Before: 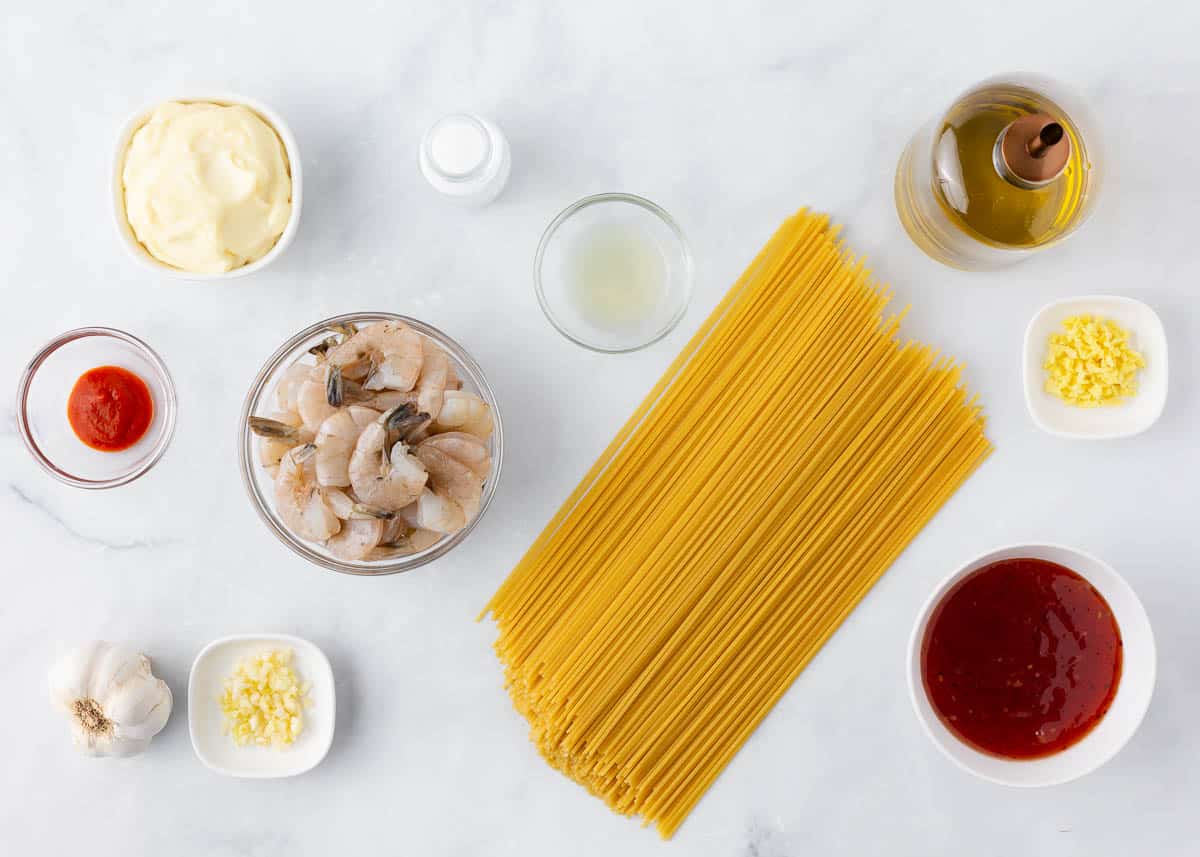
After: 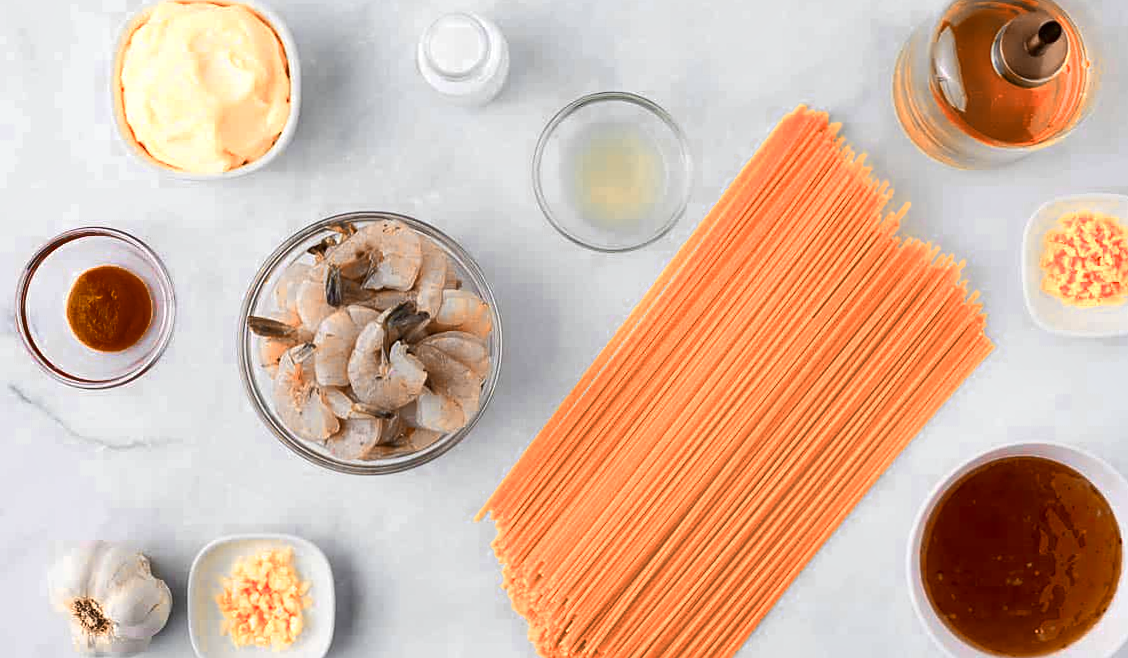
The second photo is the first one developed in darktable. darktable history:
color zones: curves: ch0 [(0.009, 0.528) (0.136, 0.6) (0.255, 0.586) (0.39, 0.528) (0.522, 0.584) (0.686, 0.736) (0.849, 0.561)]; ch1 [(0.045, 0.781) (0.14, 0.416) (0.257, 0.695) (0.442, 0.032) (0.738, 0.338) (0.818, 0.632) (0.891, 0.741) (1, 0.704)]; ch2 [(0, 0.667) (0.141, 0.52) (0.26, 0.37) (0.474, 0.432) (0.743, 0.286)], mix 25.89%
sharpen: amount 0.206
crop and rotate: angle 0.112°, top 11.687%, right 5.668%, bottom 11.243%
shadows and highlights: shadows 59.39, soften with gaussian
